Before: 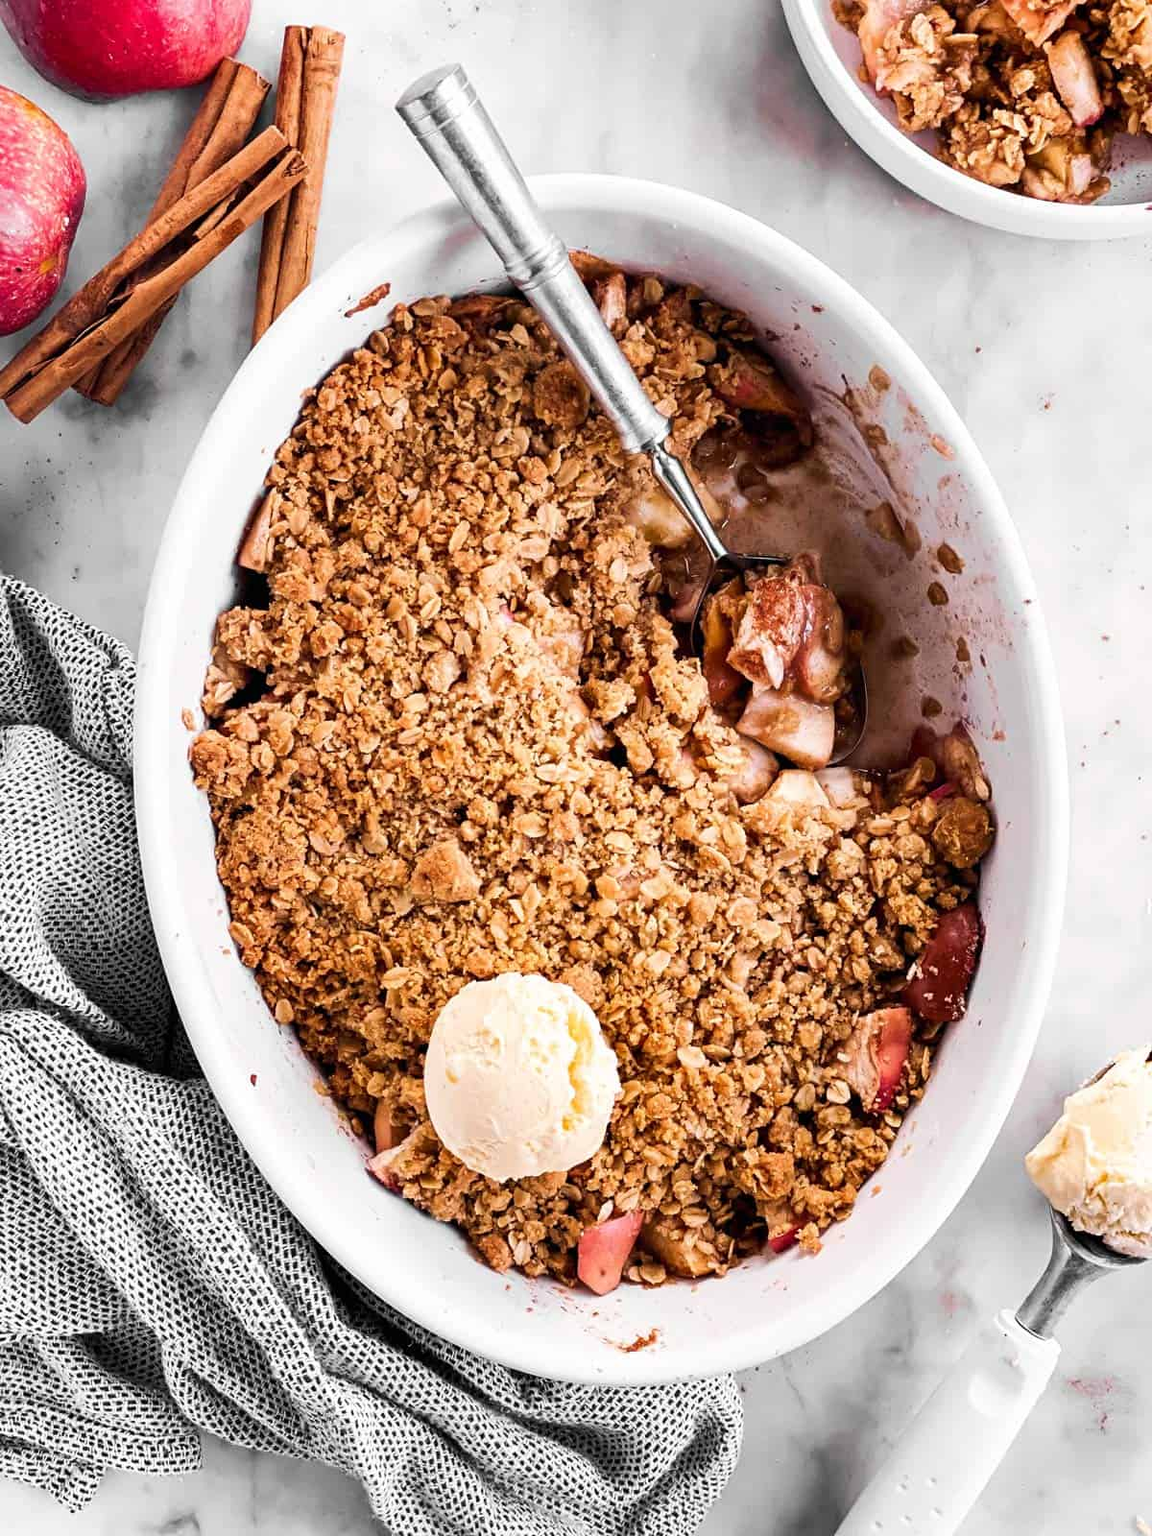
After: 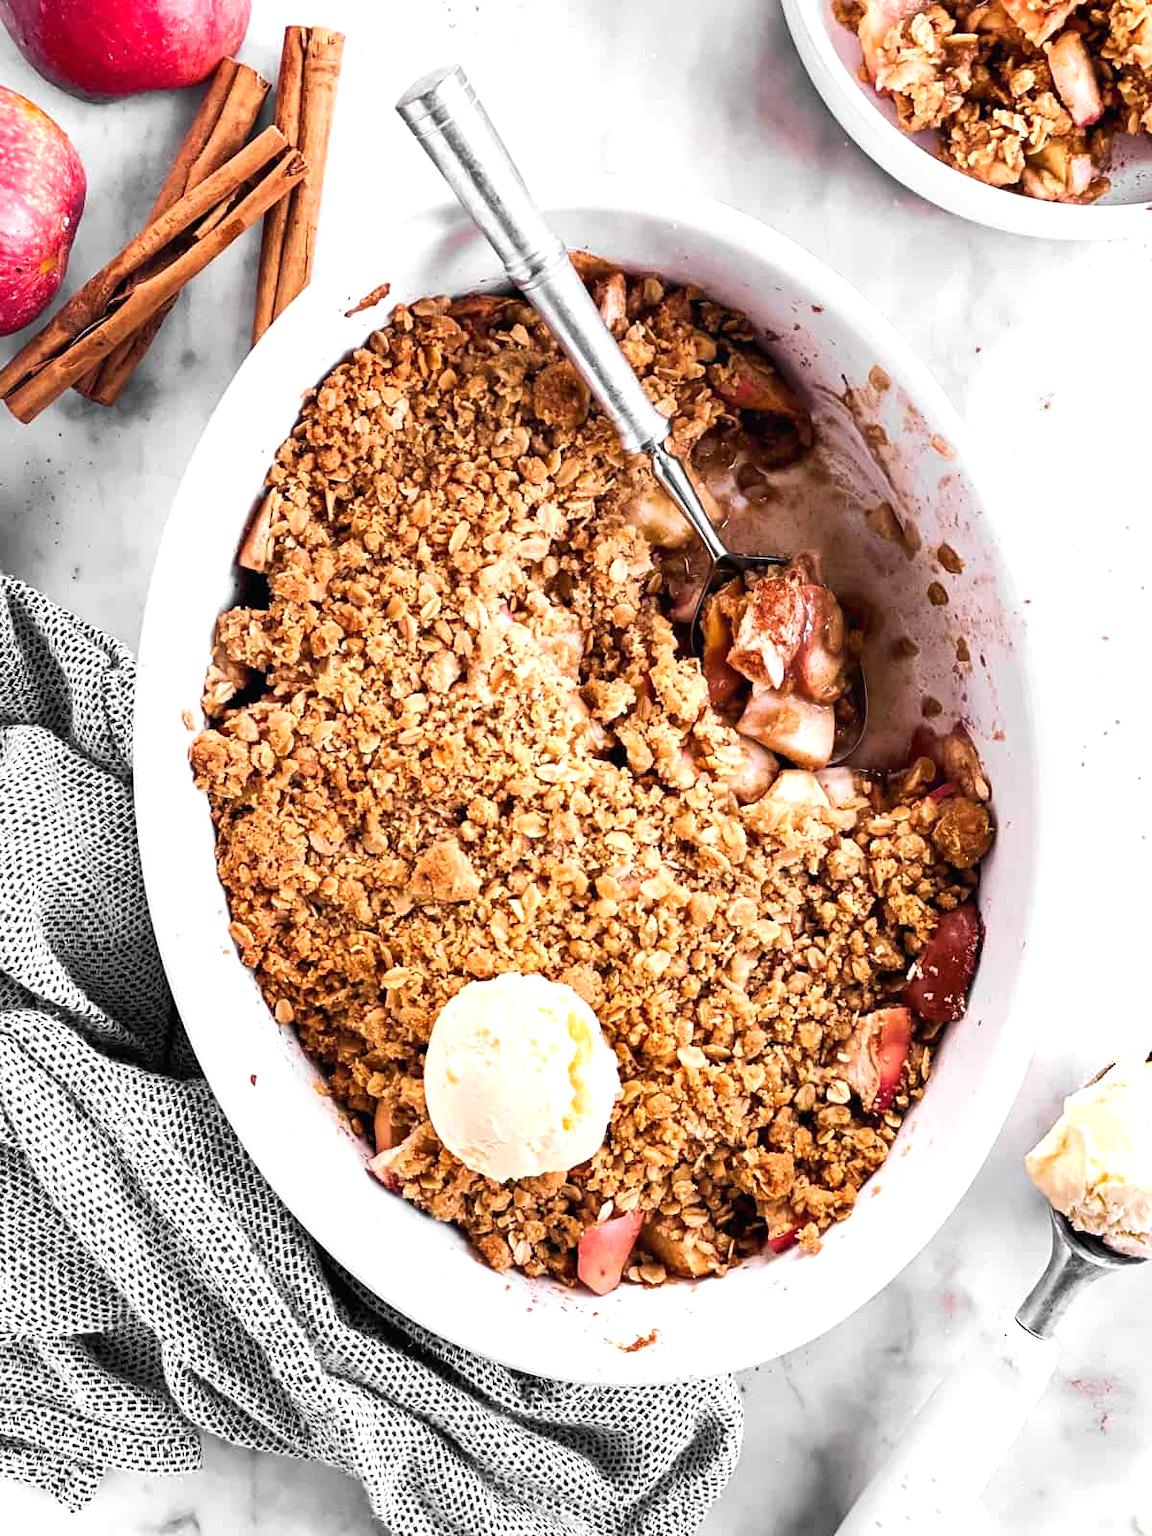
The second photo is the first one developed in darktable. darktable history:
exposure: black level correction 0, exposure 0.397 EV, compensate highlight preservation false
tone equalizer: on, module defaults
